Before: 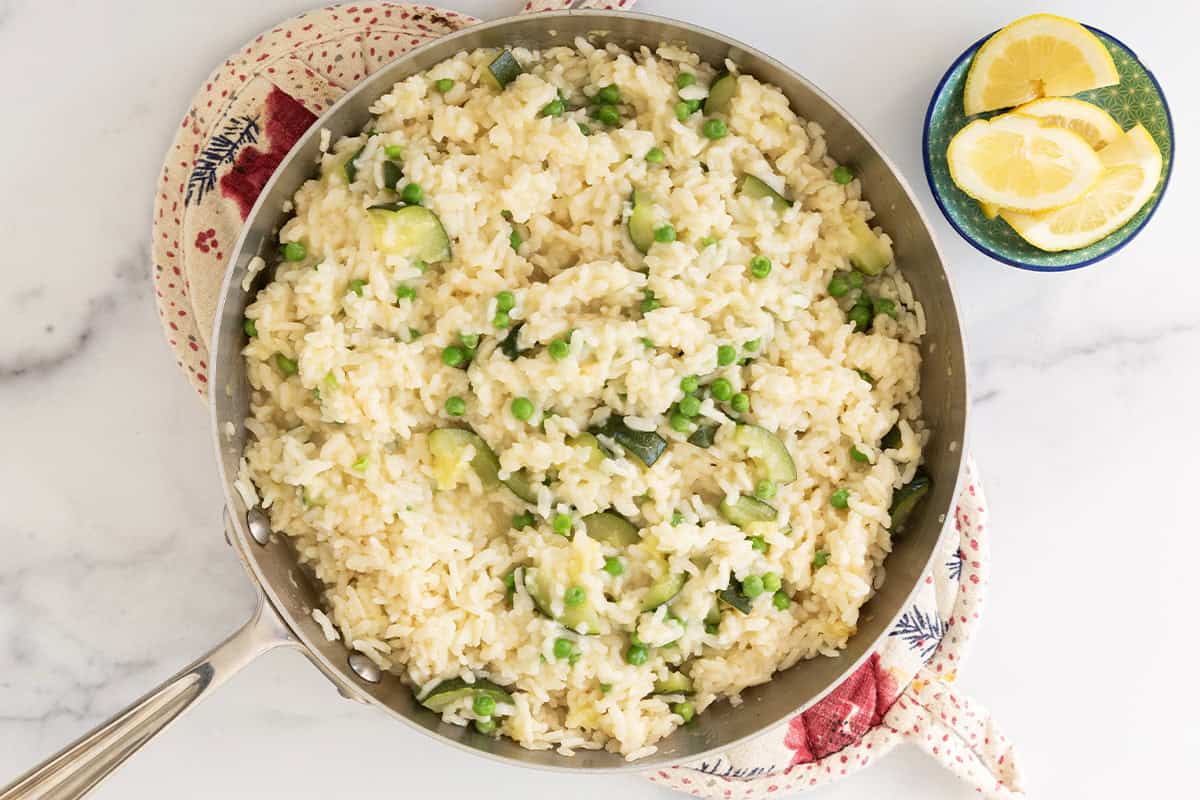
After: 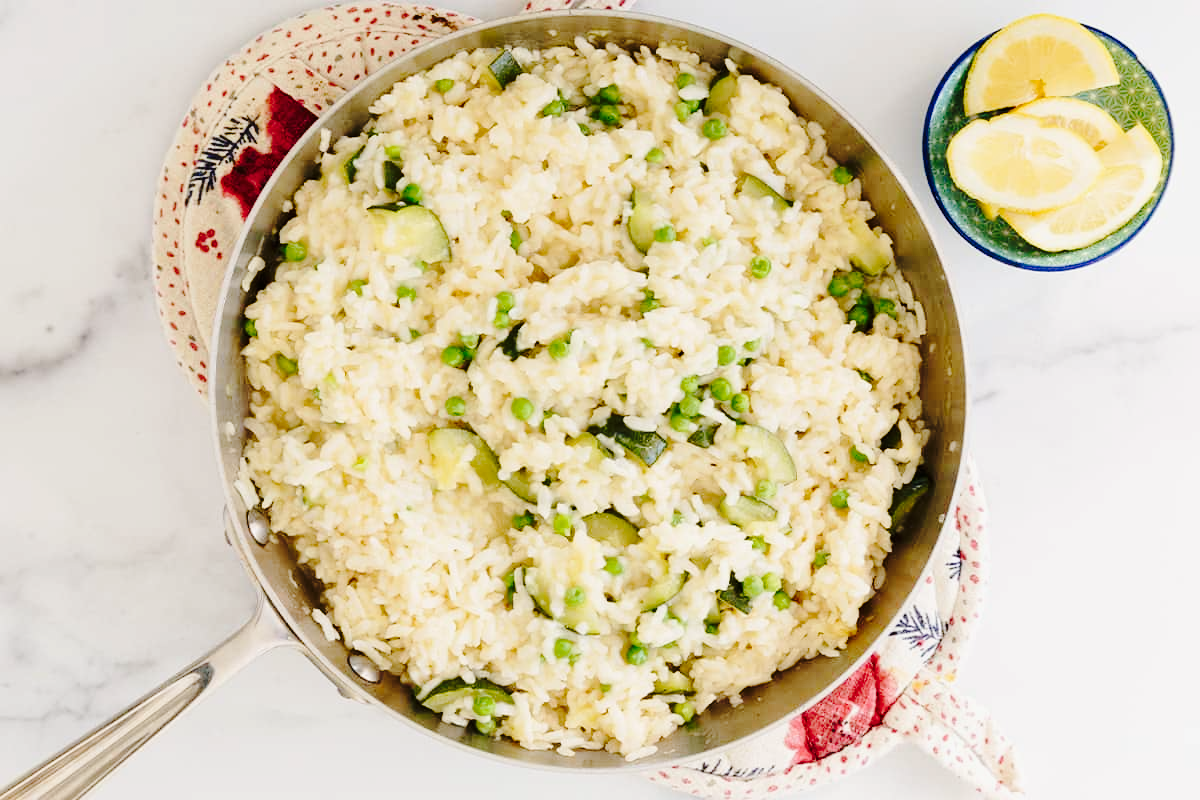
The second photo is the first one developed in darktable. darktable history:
tone curve: curves: ch0 [(0, 0) (0.094, 0.039) (0.243, 0.155) (0.411, 0.482) (0.479, 0.583) (0.654, 0.742) (0.793, 0.851) (0.994, 0.974)]; ch1 [(0, 0) (0.161, 0.092) (0.35, 0.33) (0.392, 0.392) (0.456, 0.456) (0.505, 0.502) (0.537, 0.518) (0.553, 0.53) (0.573, 0.569) (0.718, 0.718) (1, 1)]; ch2 [(0, 0) (0.346, 0.362) (0.411, 0.412) (0.502, 0.502) (0.531, 0.521) (0.576, 0.553) (0.615, 0.621) (1, 1)], preserve colors none
